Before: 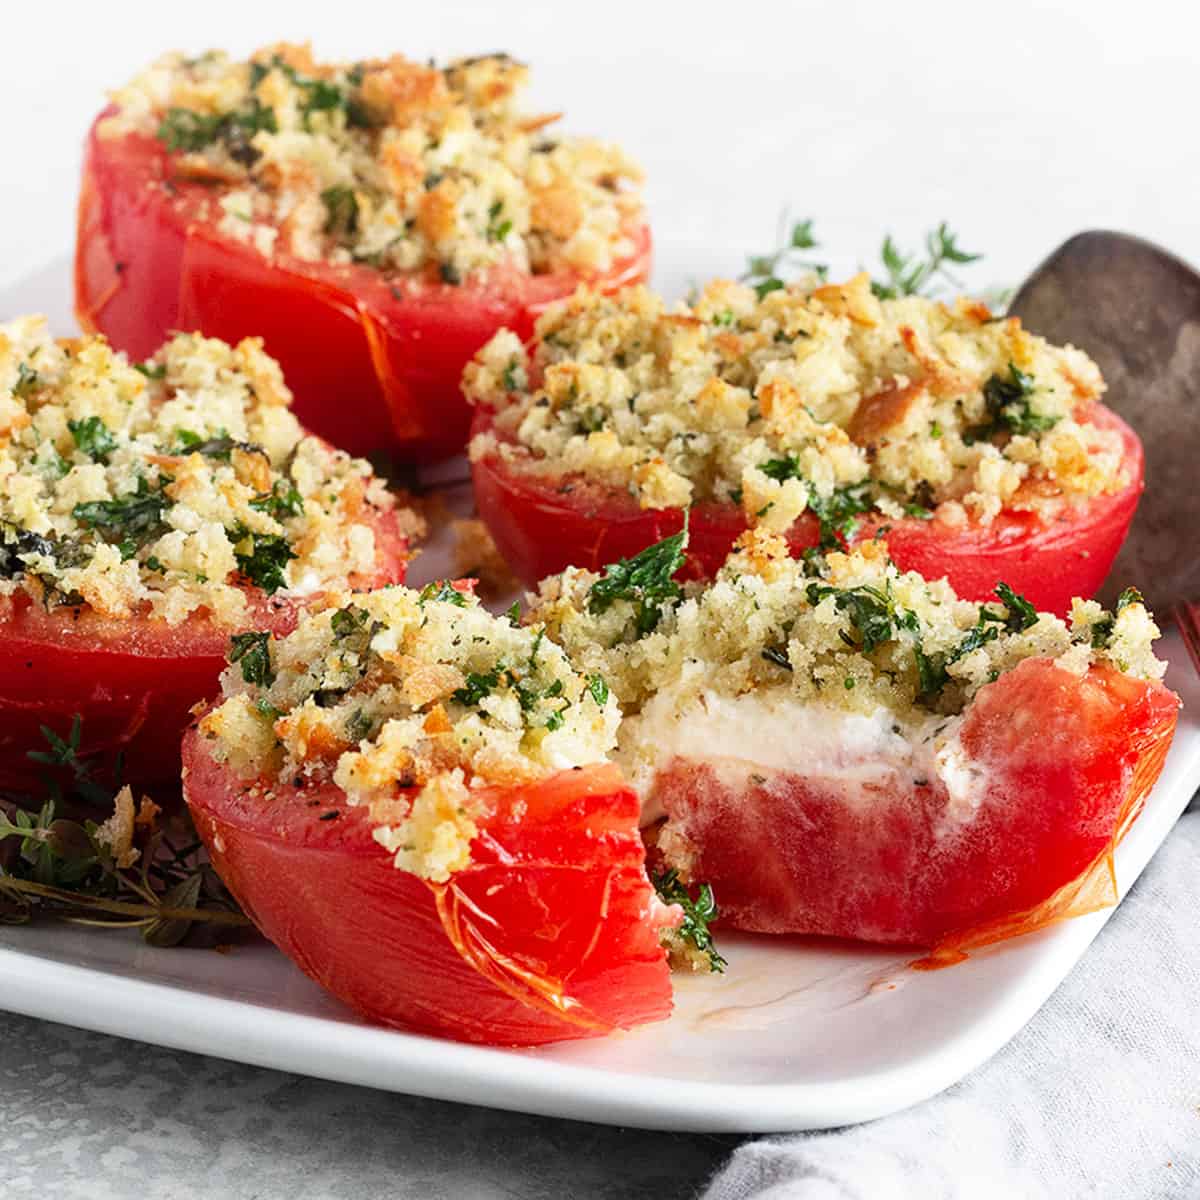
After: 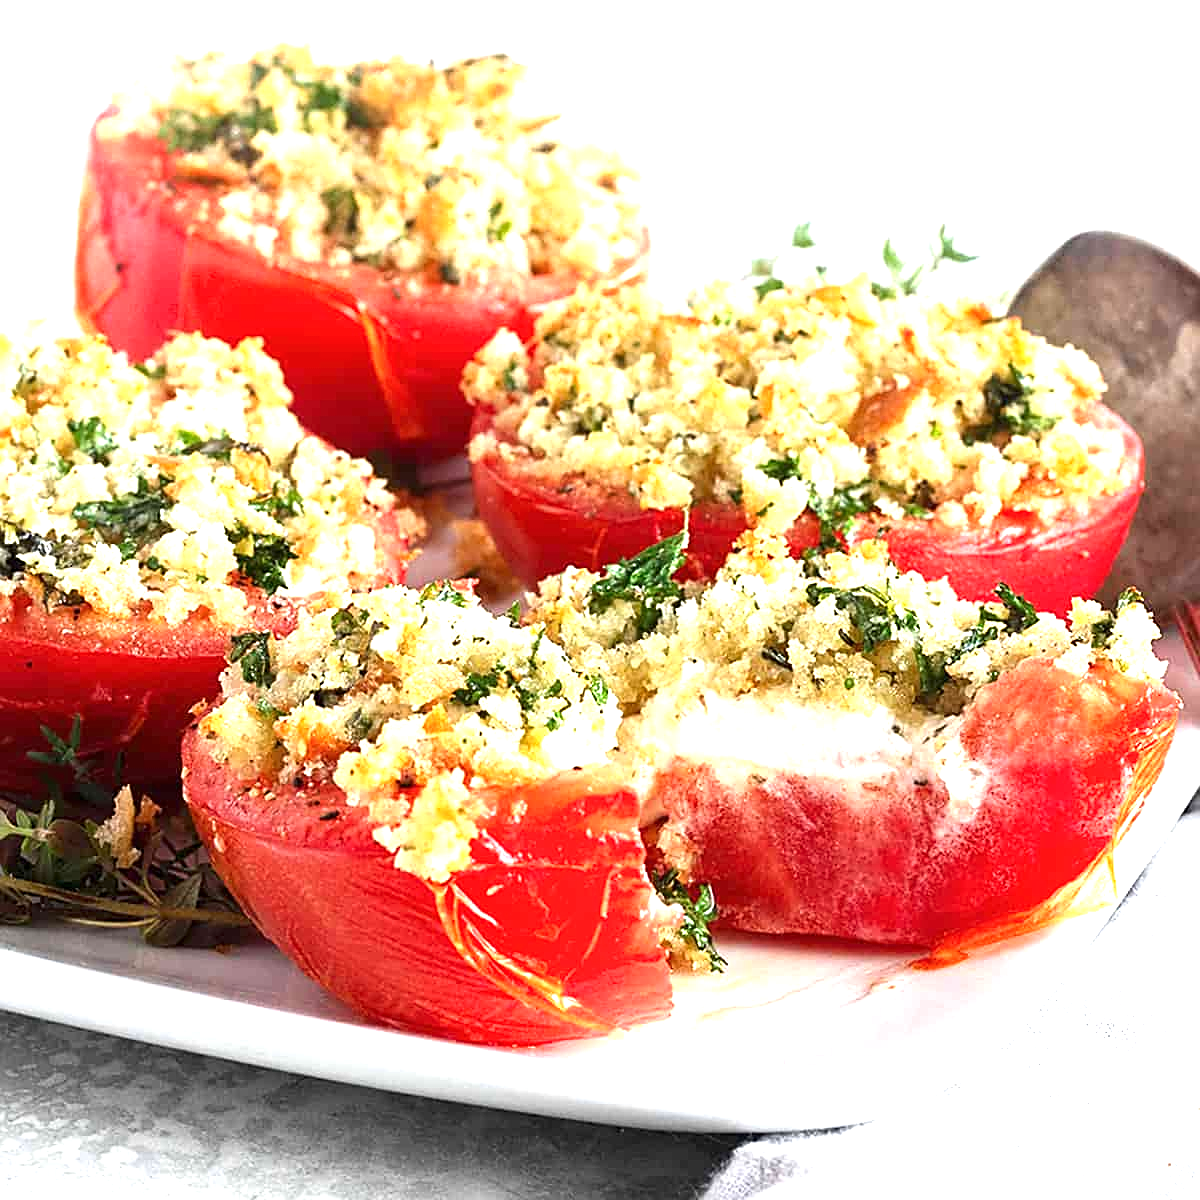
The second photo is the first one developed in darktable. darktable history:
color calibration: illuminant same as pipeline (D50), adaptation XYZ, x 0.347, y 0.359, temperature 5004.05 K, saturation algorithm version 1 (2020)
exposure: black level correction 0, exposure 1.107 EV, compensate highlight preservation false
sharpen: on, module defaults
